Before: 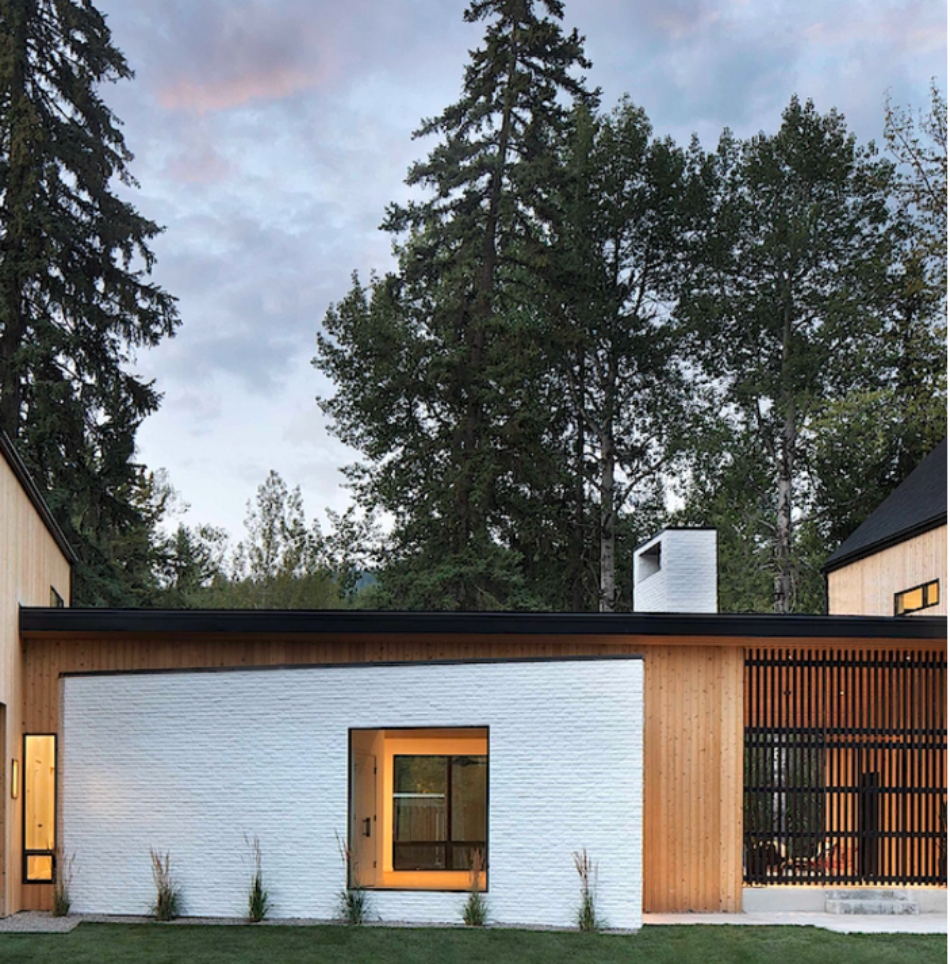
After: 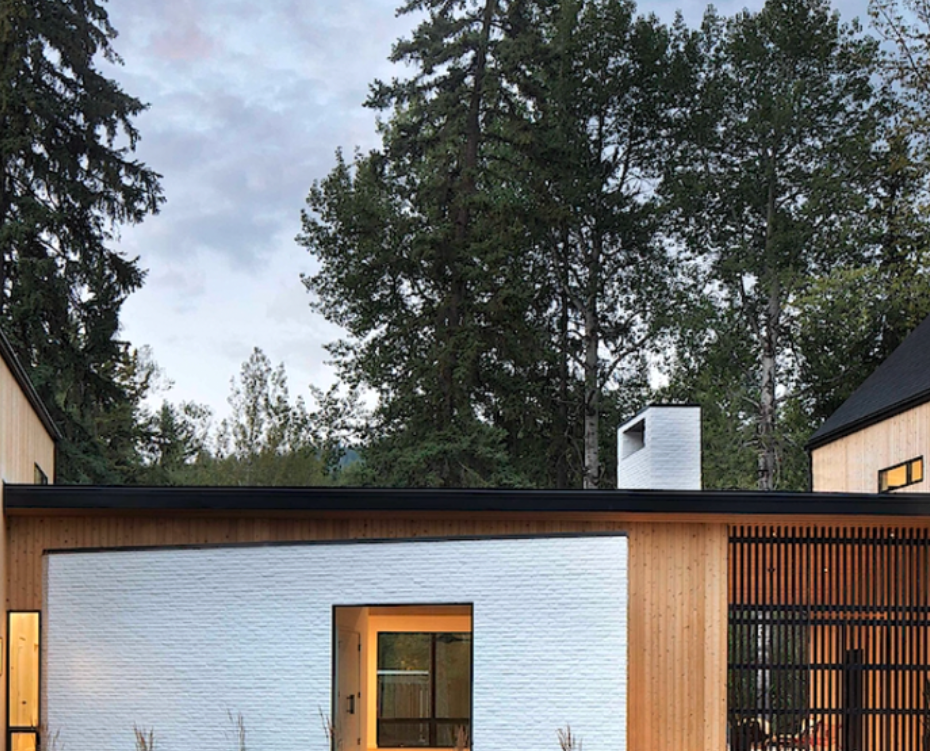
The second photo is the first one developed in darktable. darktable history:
crop and rotate: left 1.814%, top 12.818%, right 0.25%, bottom 9.225%
levels: levels [0, 0.492, 0.984]
